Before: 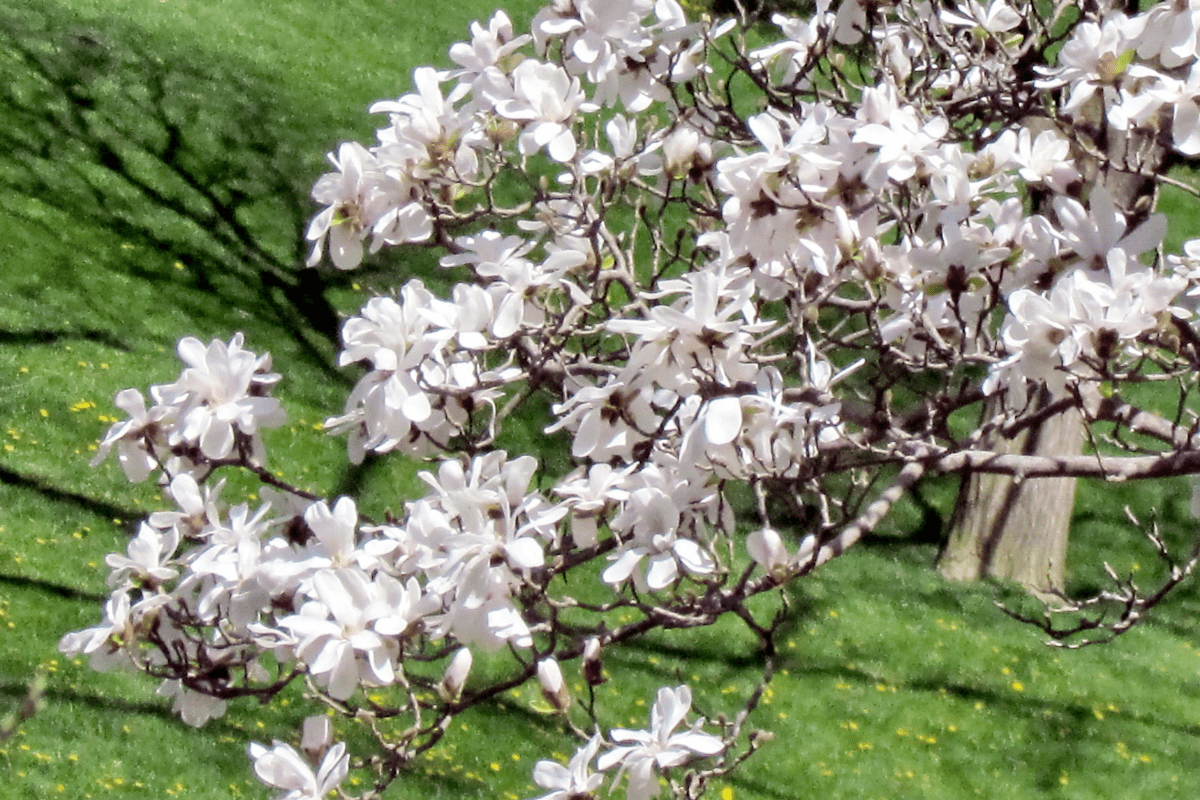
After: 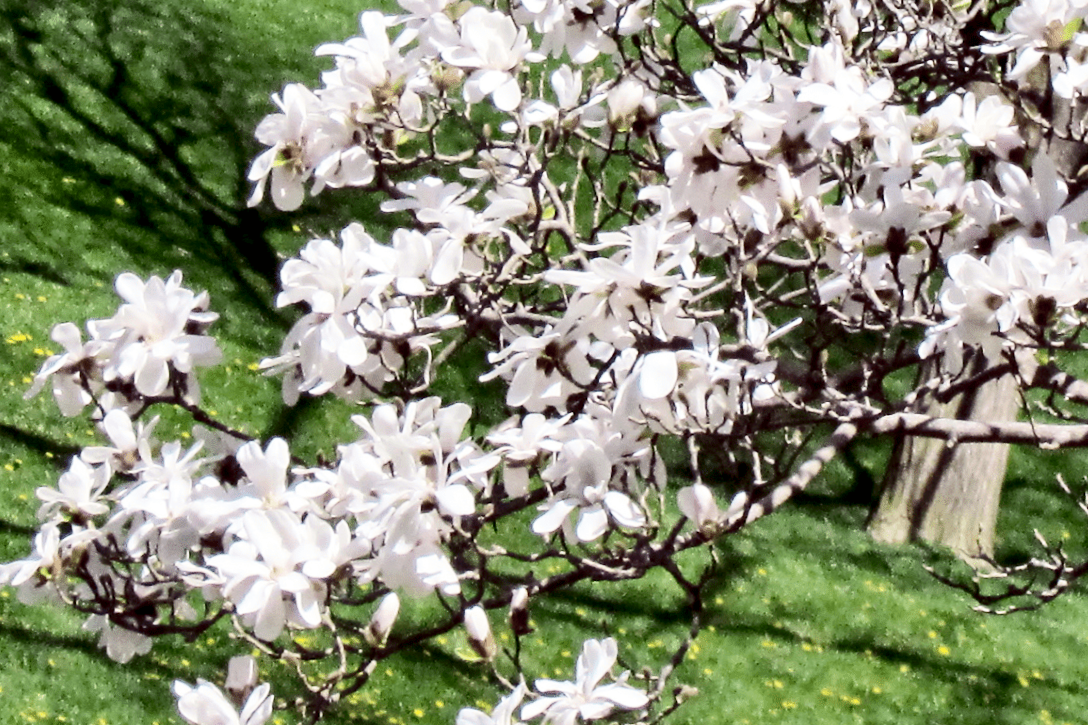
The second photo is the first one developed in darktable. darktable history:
contrast brightness saturation: contrast 0.28
crop and rotate: angle -1.96°, left 3.097%, top 4.154%, right 1.586%, bottom 0.529%
